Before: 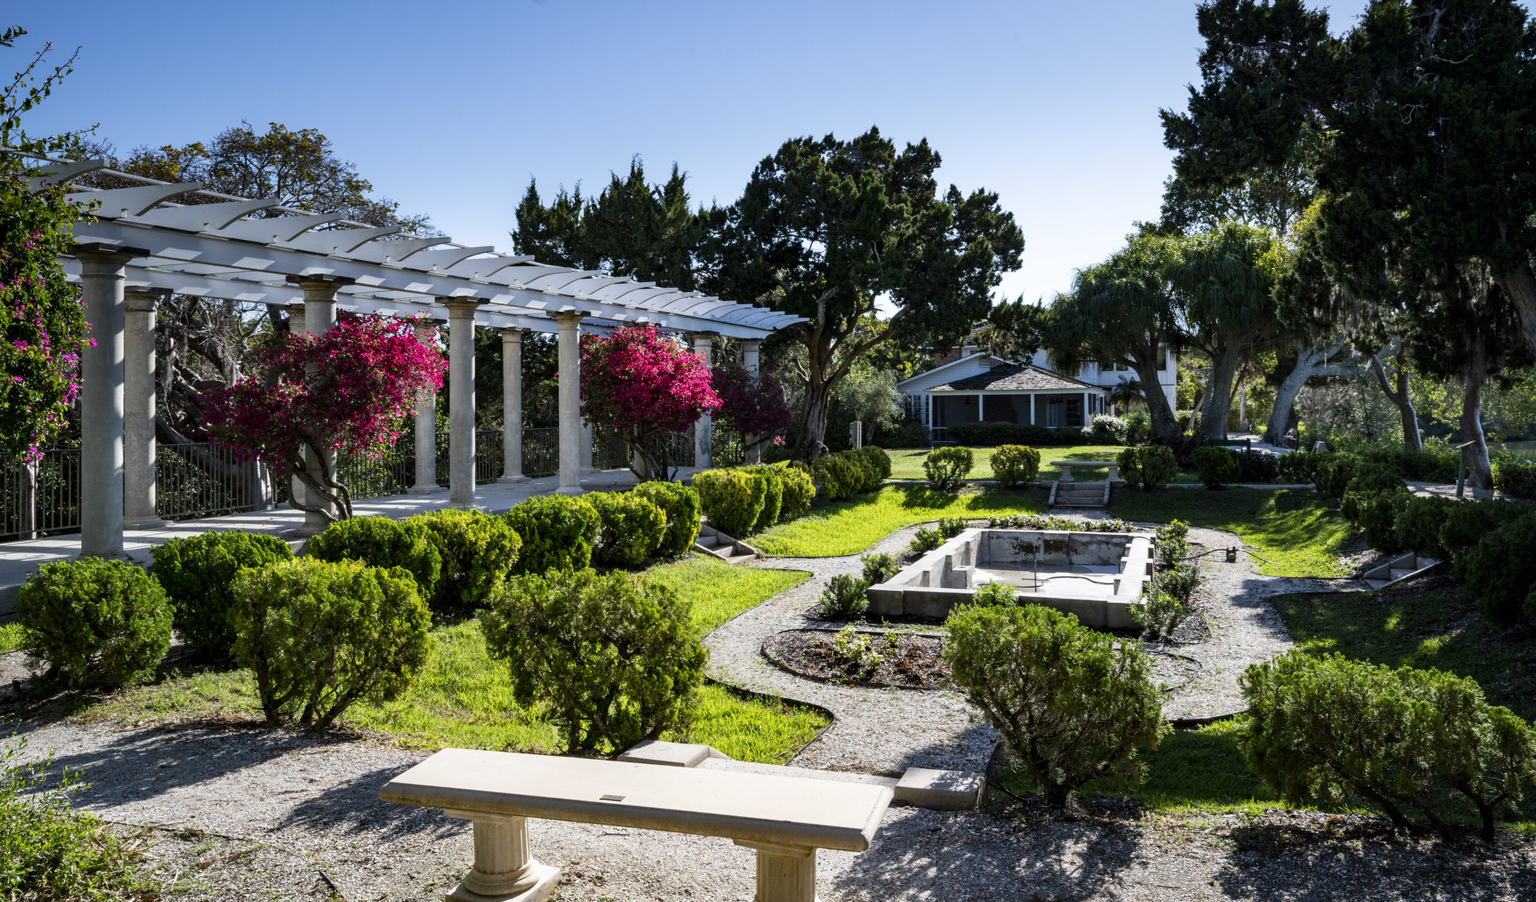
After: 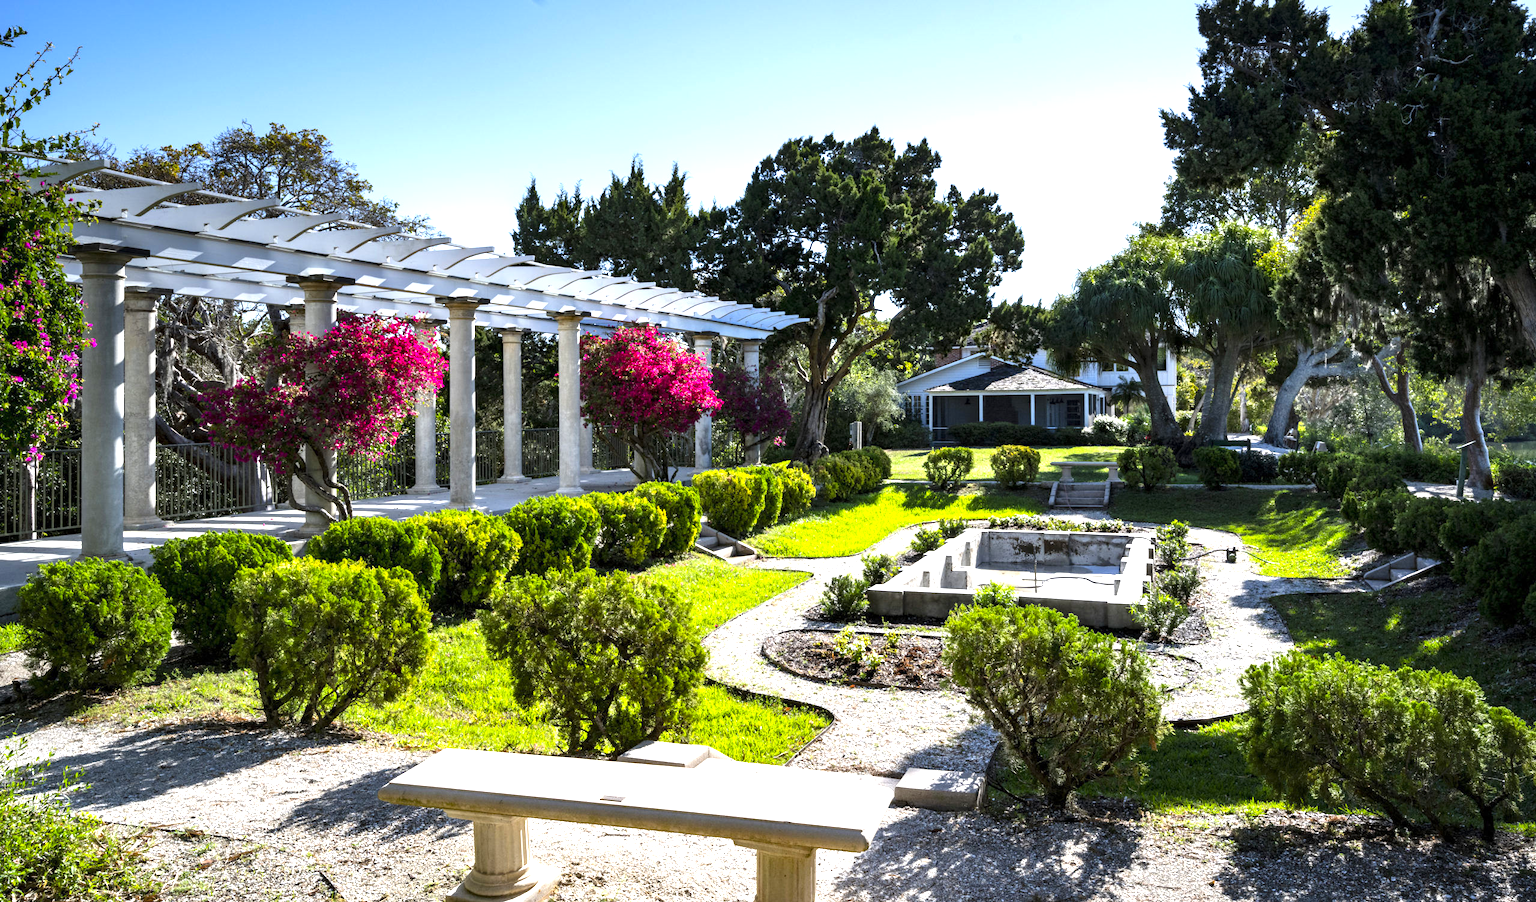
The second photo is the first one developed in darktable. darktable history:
exposure: exposure 0.999 EV, compensate highlight preservation false
vibrance: vibrance 67%
